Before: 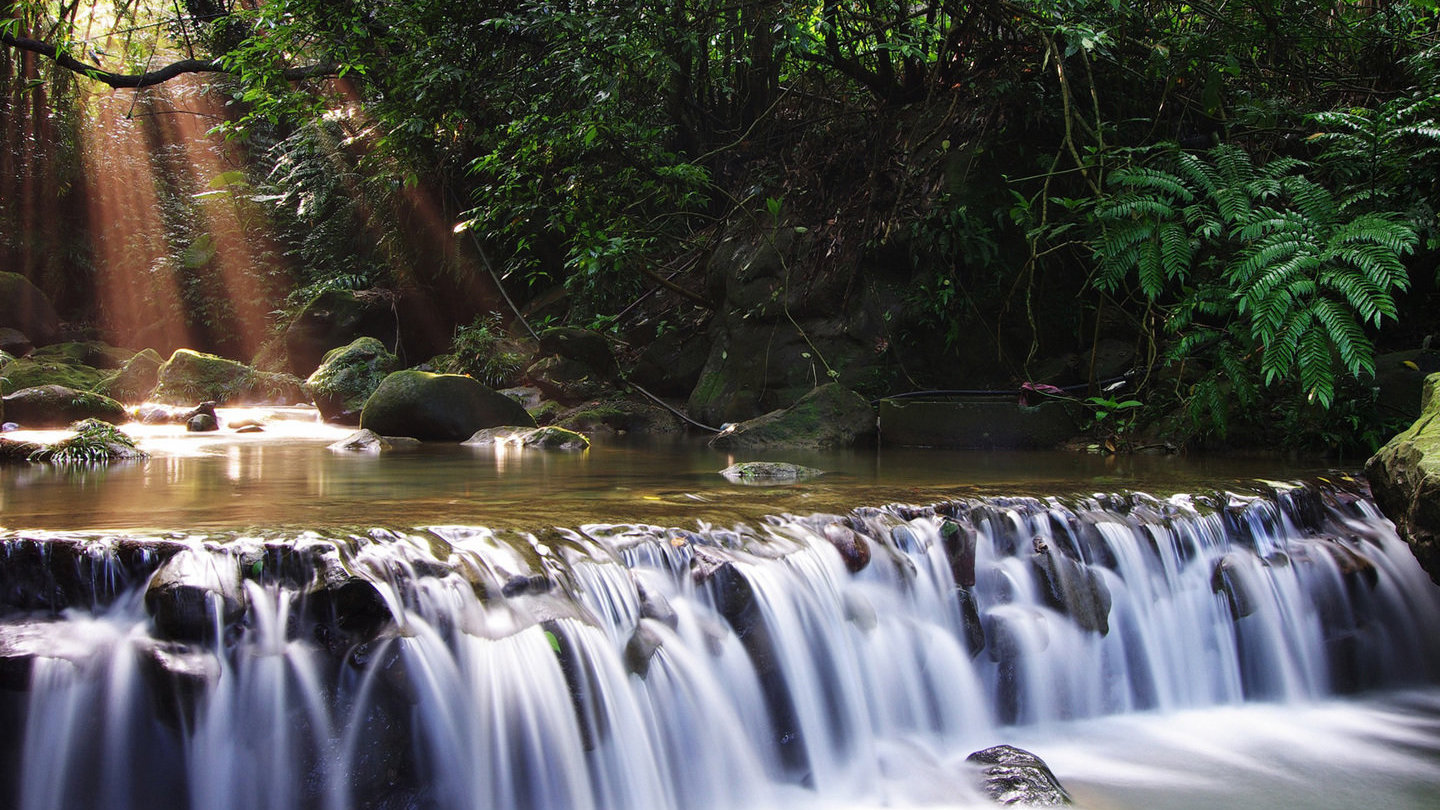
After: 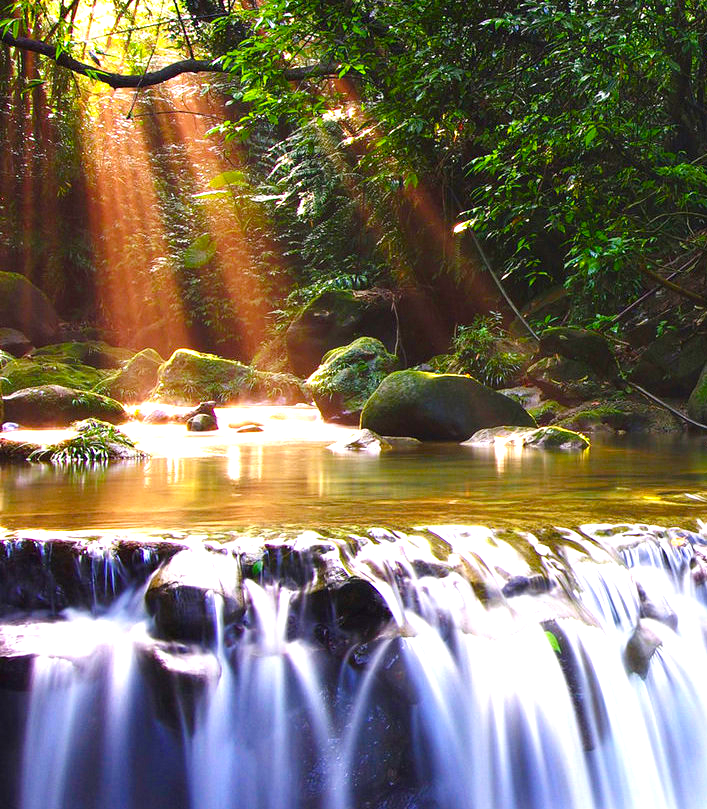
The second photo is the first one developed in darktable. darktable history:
exposure: black level correction 0, exposure 1 EV, compensate highlight preservation false
crop and rotate: left 0%, top 0%, right 50.845%
white balance: emerald 1
color balance rgb: perceptual saturation grading › global saturation 20%, perceptual saturation grading › highlights -25%, perceptual saturation grading › shadows 25%, global vibrance 50%
